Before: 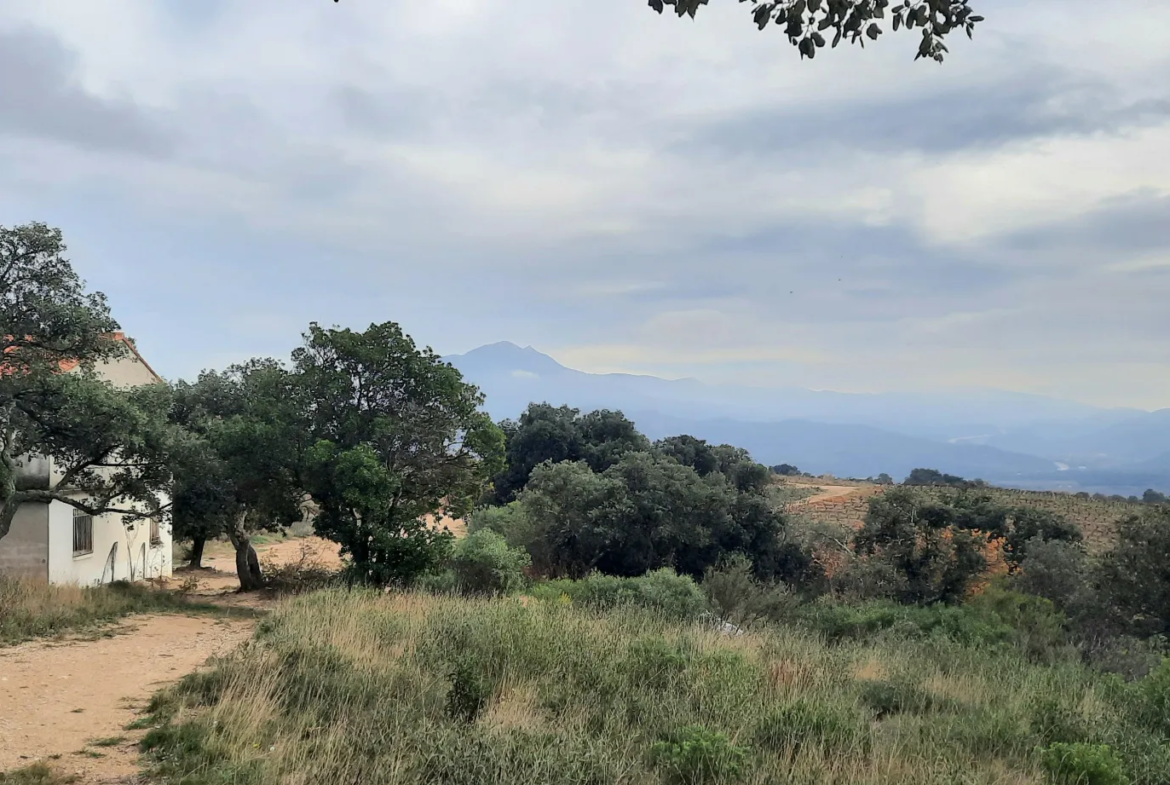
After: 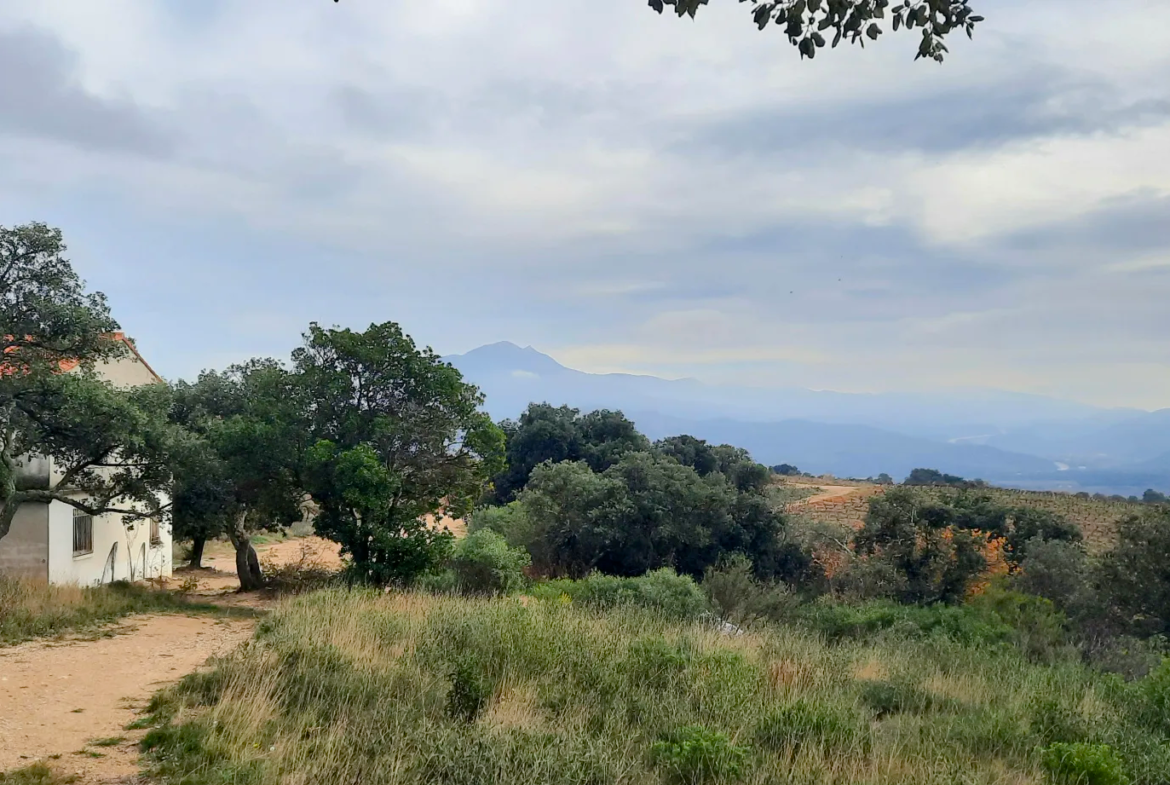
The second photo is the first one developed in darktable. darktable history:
color balance rgb: perceptual saturation grading › global saturation 20%, perceptual saturation grading › highlights -14.457%, perceptual saturation grading › shadows 49.734%
